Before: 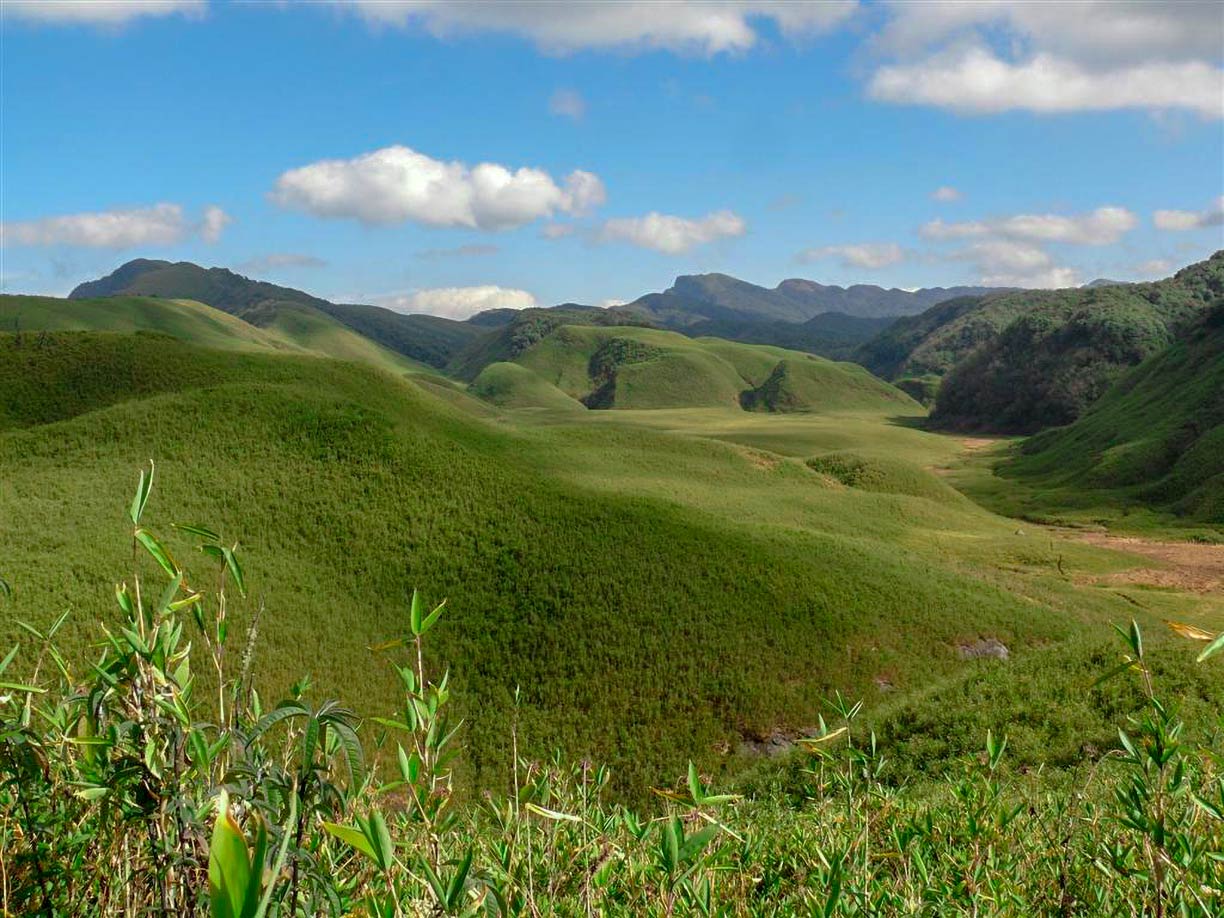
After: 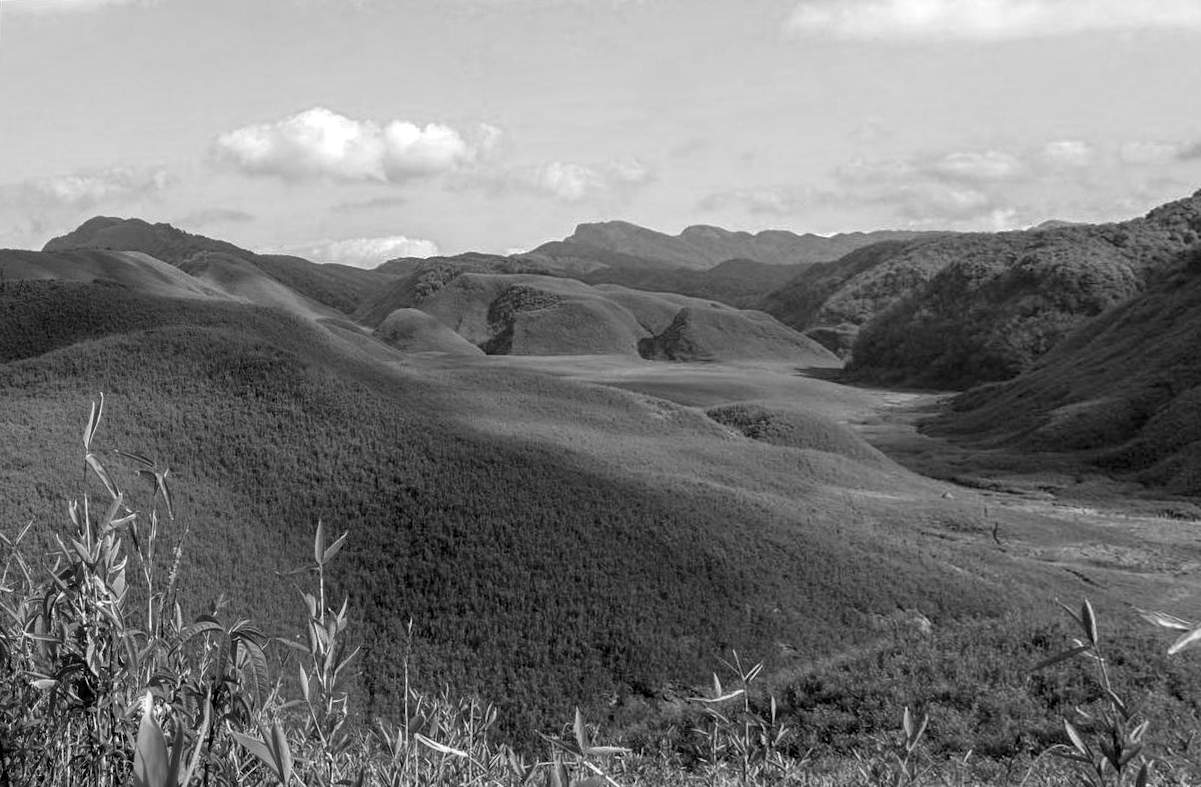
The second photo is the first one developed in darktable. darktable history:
local contrast: on, module defaults
shadows and highlights: shadows -24.28, highlights 49.77, soften with gaussian
exposure: exposure 0.081 EV, compensate highlight preservation false
rotate and perspective: rotation 1.69°, lens shift (vertical) -0.023, lens shift (horizontal) -0.291, crop left 0.025, crop right 0.988, crop top 0.092, crop bottom 0.842
color calibration: output gray [0.25, 0.35, 0.4, 0], x 0.383, y 0.372, temperature 3905.17 K
